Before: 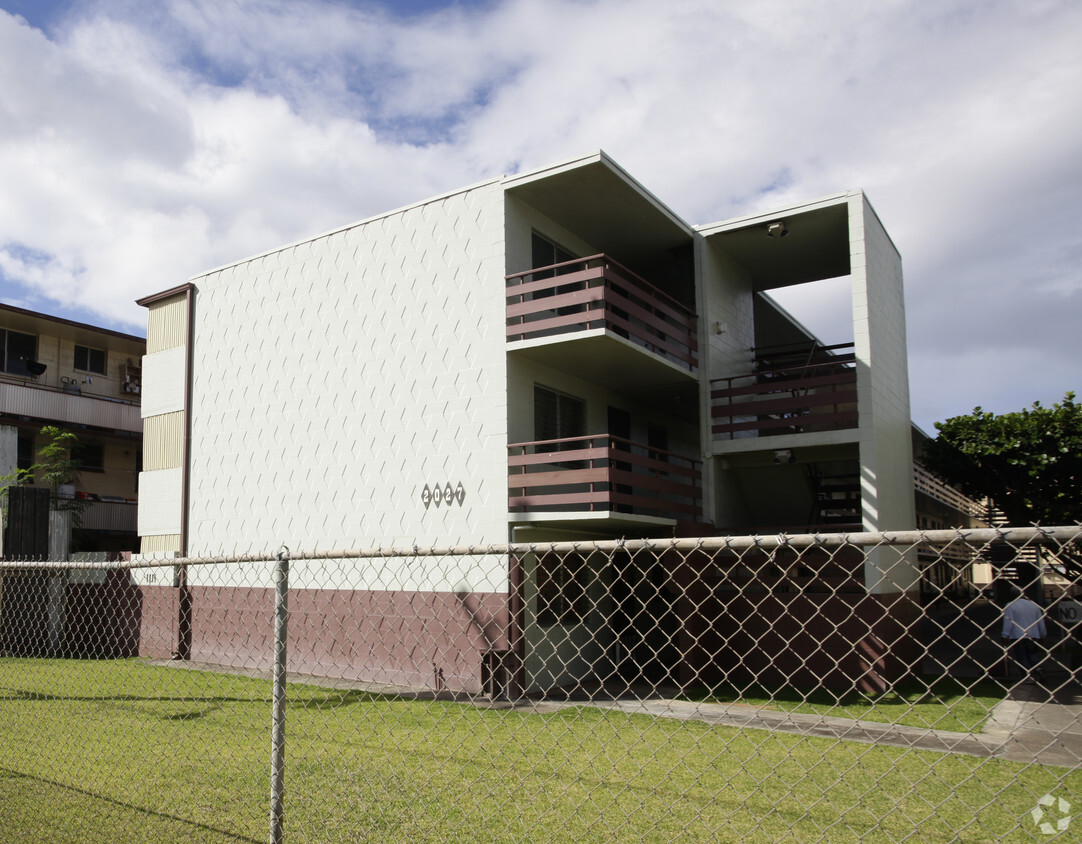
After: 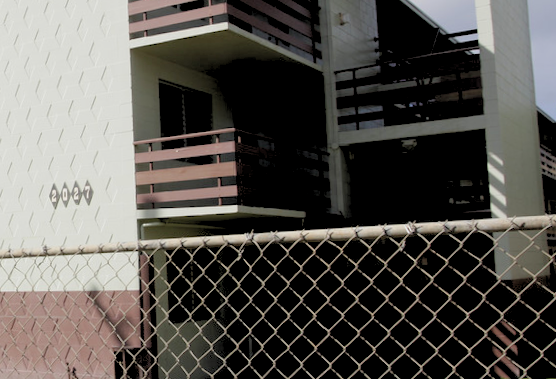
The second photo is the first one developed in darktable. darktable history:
rgb levels: preserve colors sum RGB, levels [[0.038, 0.433, 0.934], [0, 0.5, 1], [0, 0.5, 1]]
rotate and perspective: rotation -1.75°, automatic cropping off
crop: left 35.03%, top 36.625%, right 14.663%, bottom 20.057%
